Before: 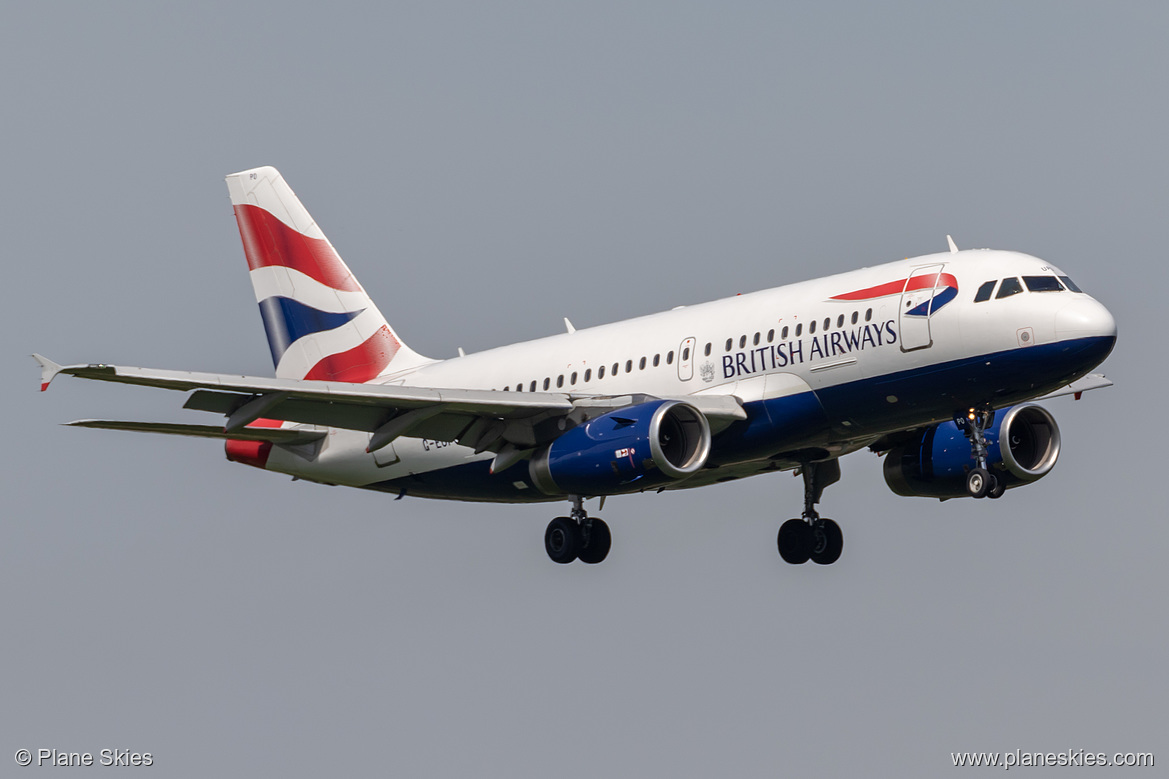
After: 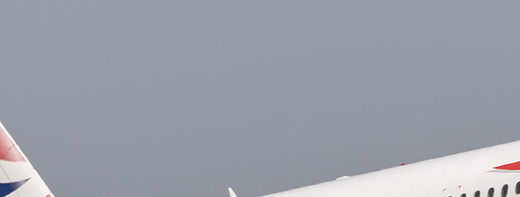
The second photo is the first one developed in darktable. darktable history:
tone equalizer: -8 EV 0.087 EV
crop: left 28.753%, top 16.782%, right 26.759%, bottom 57.897%
